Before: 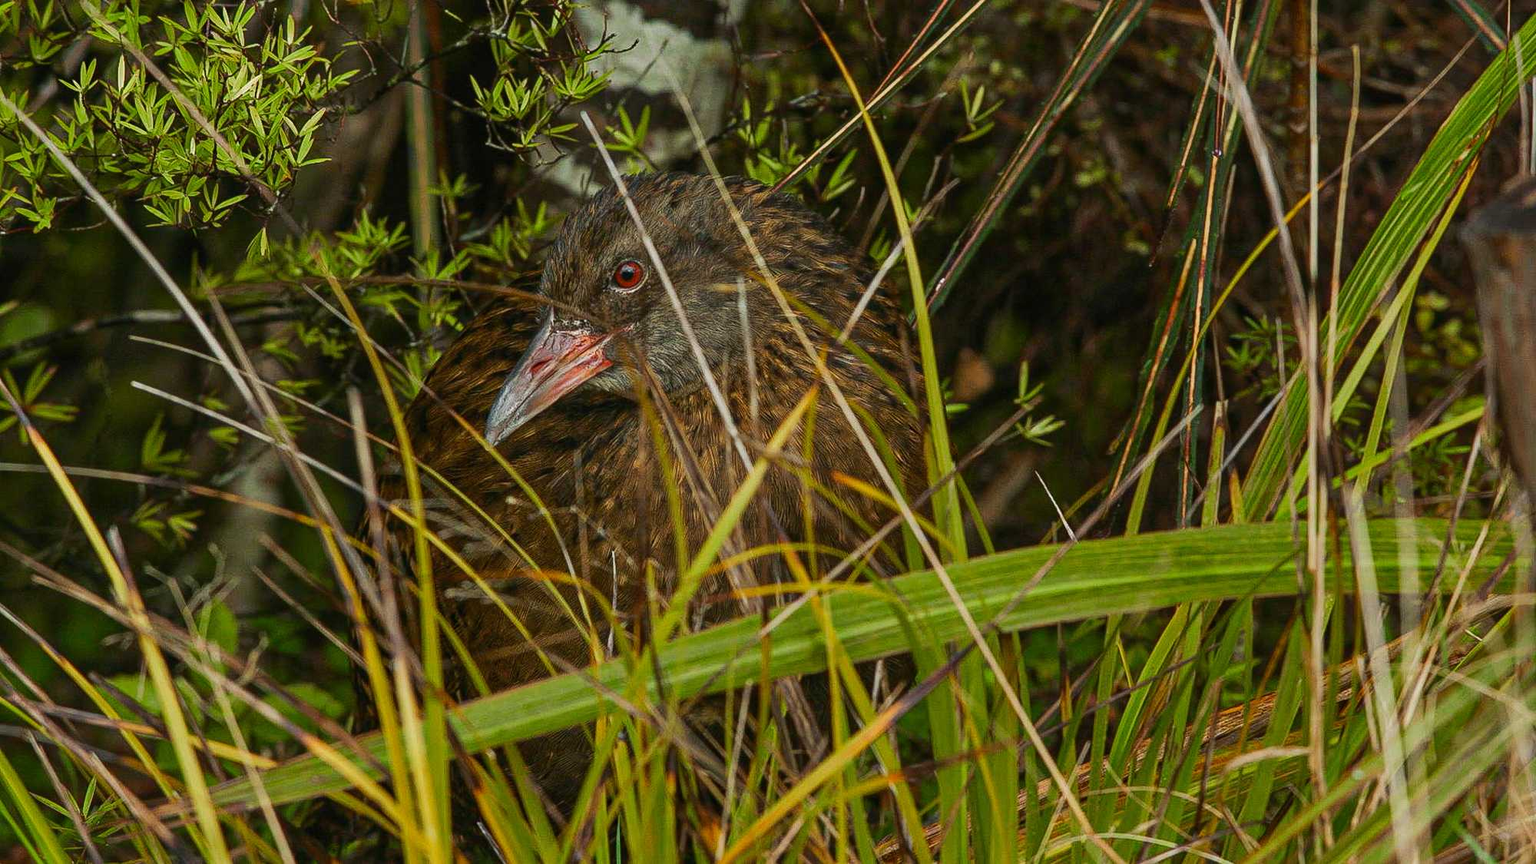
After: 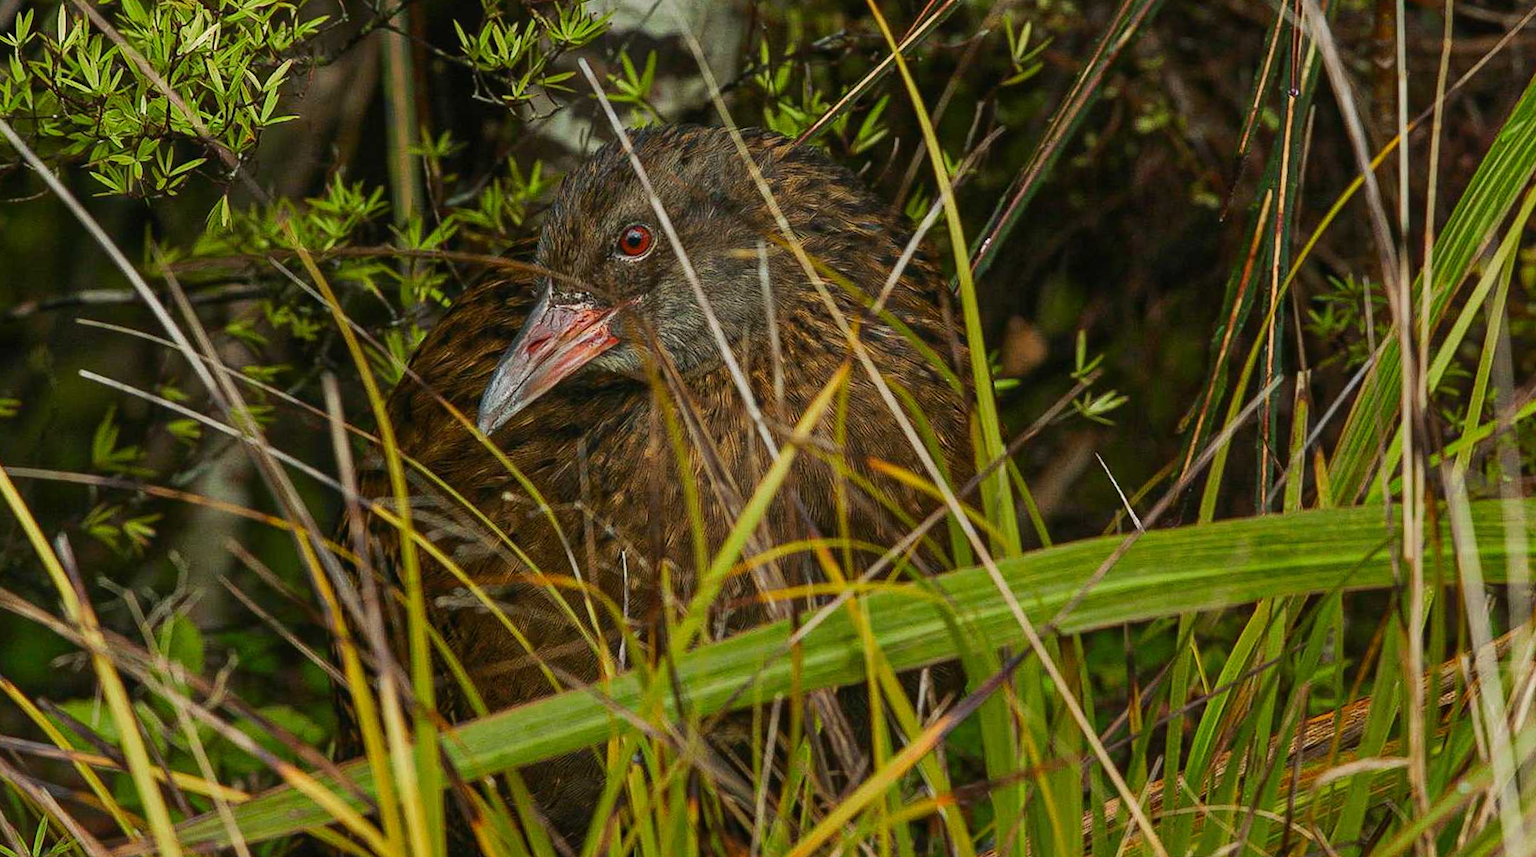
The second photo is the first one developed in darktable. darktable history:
rotate and perspective: rotation -1°, crop left 0.011, crop right 0.989, crop top 0.025, crop bottom 0.975
crop: left 3.305%, top 6.436%, right 6.389%, bottom 3.258%
white balance: emerald 1
